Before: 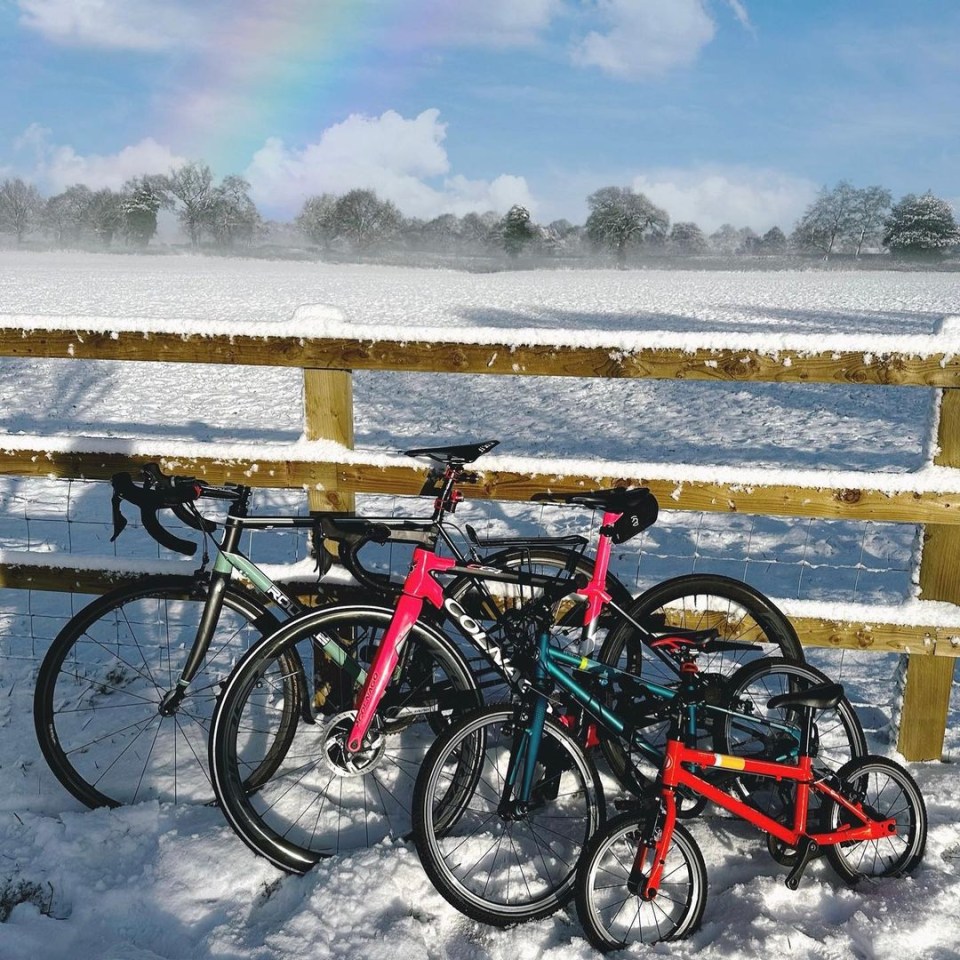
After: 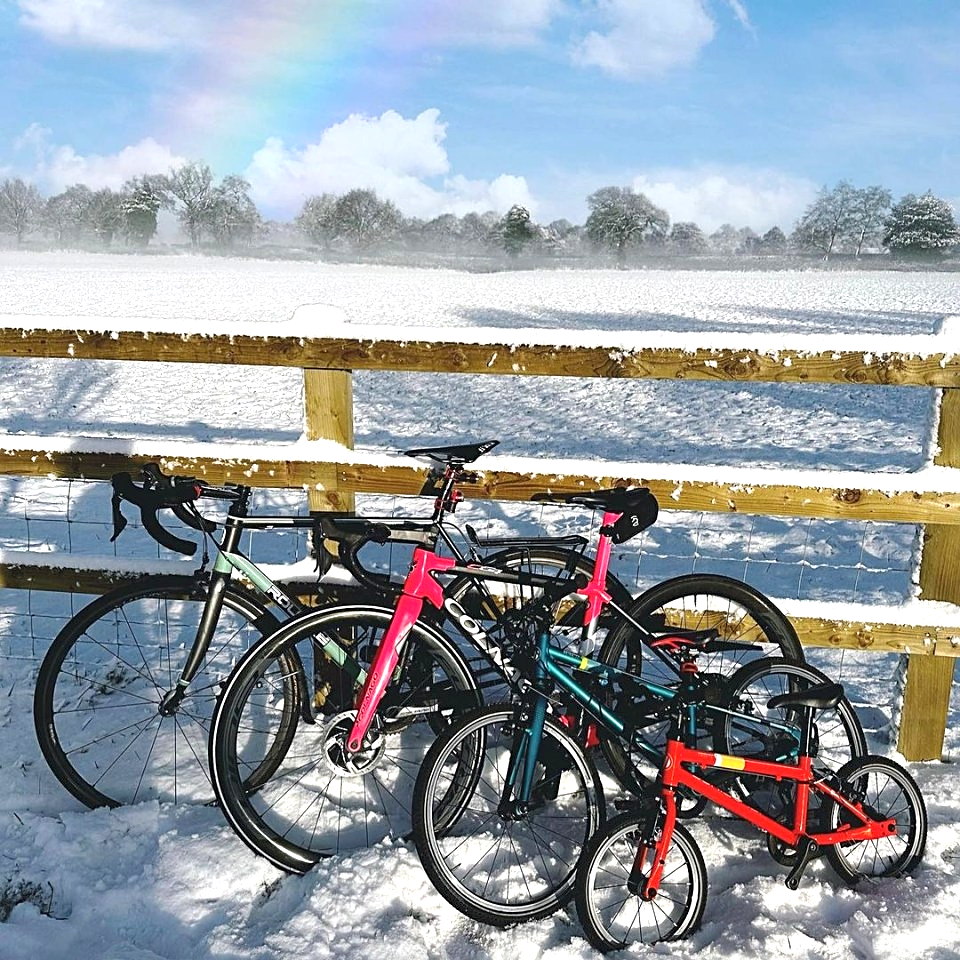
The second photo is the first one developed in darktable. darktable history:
sharpen: on, module defaults
exposure: black level correction 0.001, exposure 0.499 EV, compensate highlight preservation false
tone equalizer: edges refinement/feathering 500, mask exposure compensation -1.57 EV, preserve details no
